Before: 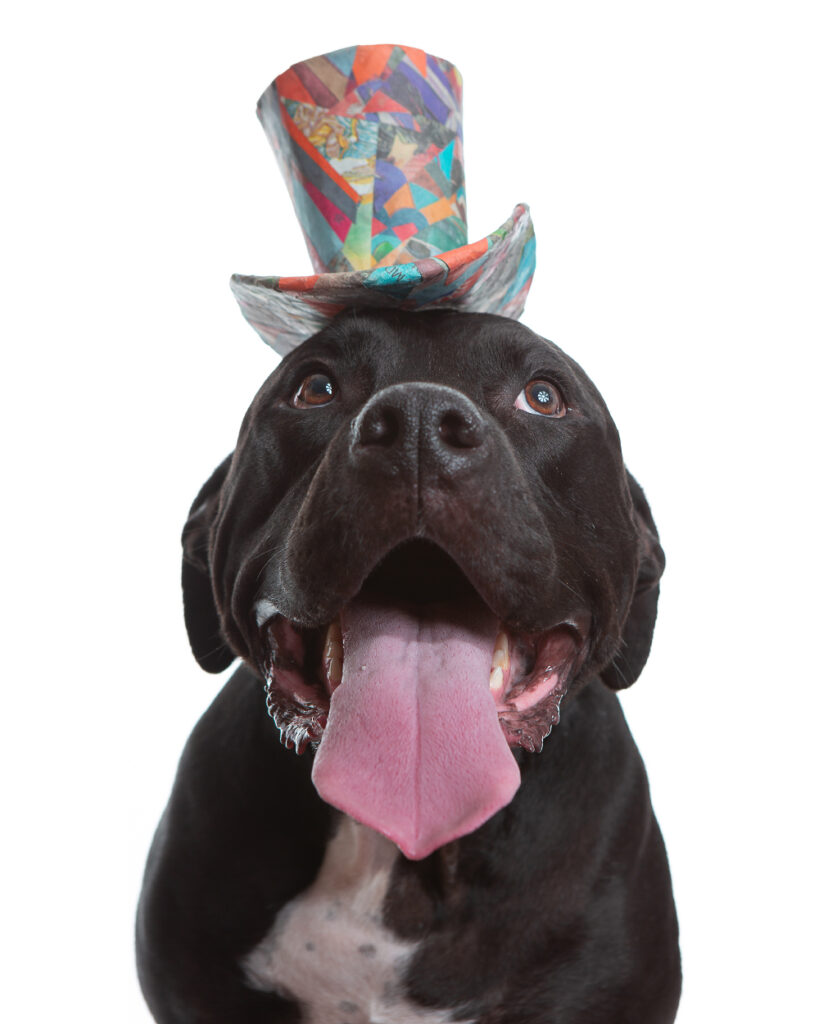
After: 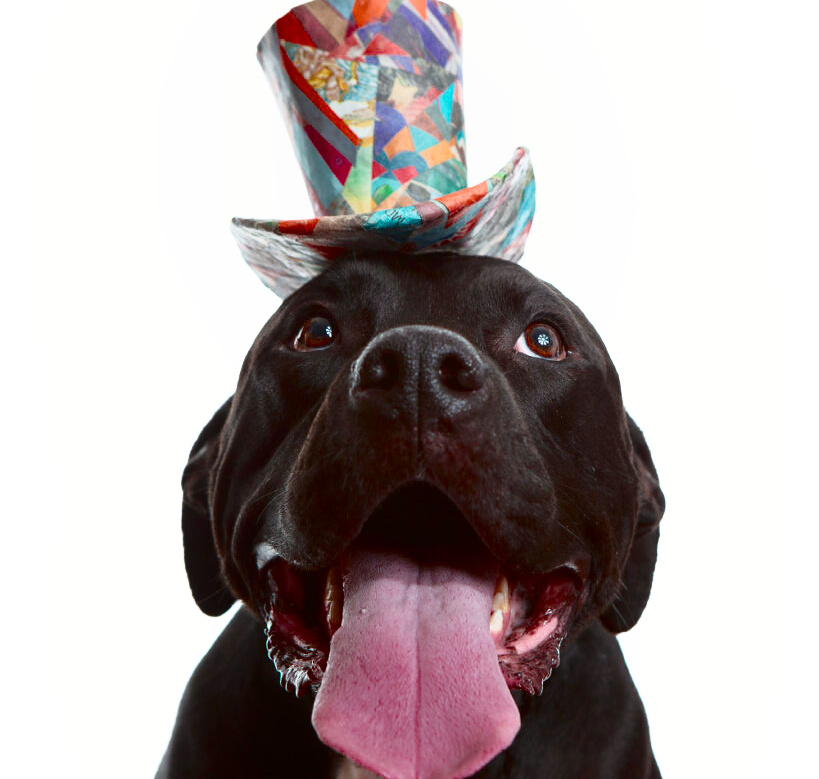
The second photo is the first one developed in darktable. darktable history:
color balance rgb: power › chroma 0.271%, power › hue 61.93°, perceptual saturation grading › global saturation 27.62%, perceptual saturation grading › highlights -25.067%, perceptual saturation grading › shadows 24.709%, global vibrance 15.905%, saturation formula JzAzBz (2021)
shadows and highlights: shadows -60.74, white point adjustment -5.37, highlights 60.89
crop: top 5.637%, bottom 18.198%
